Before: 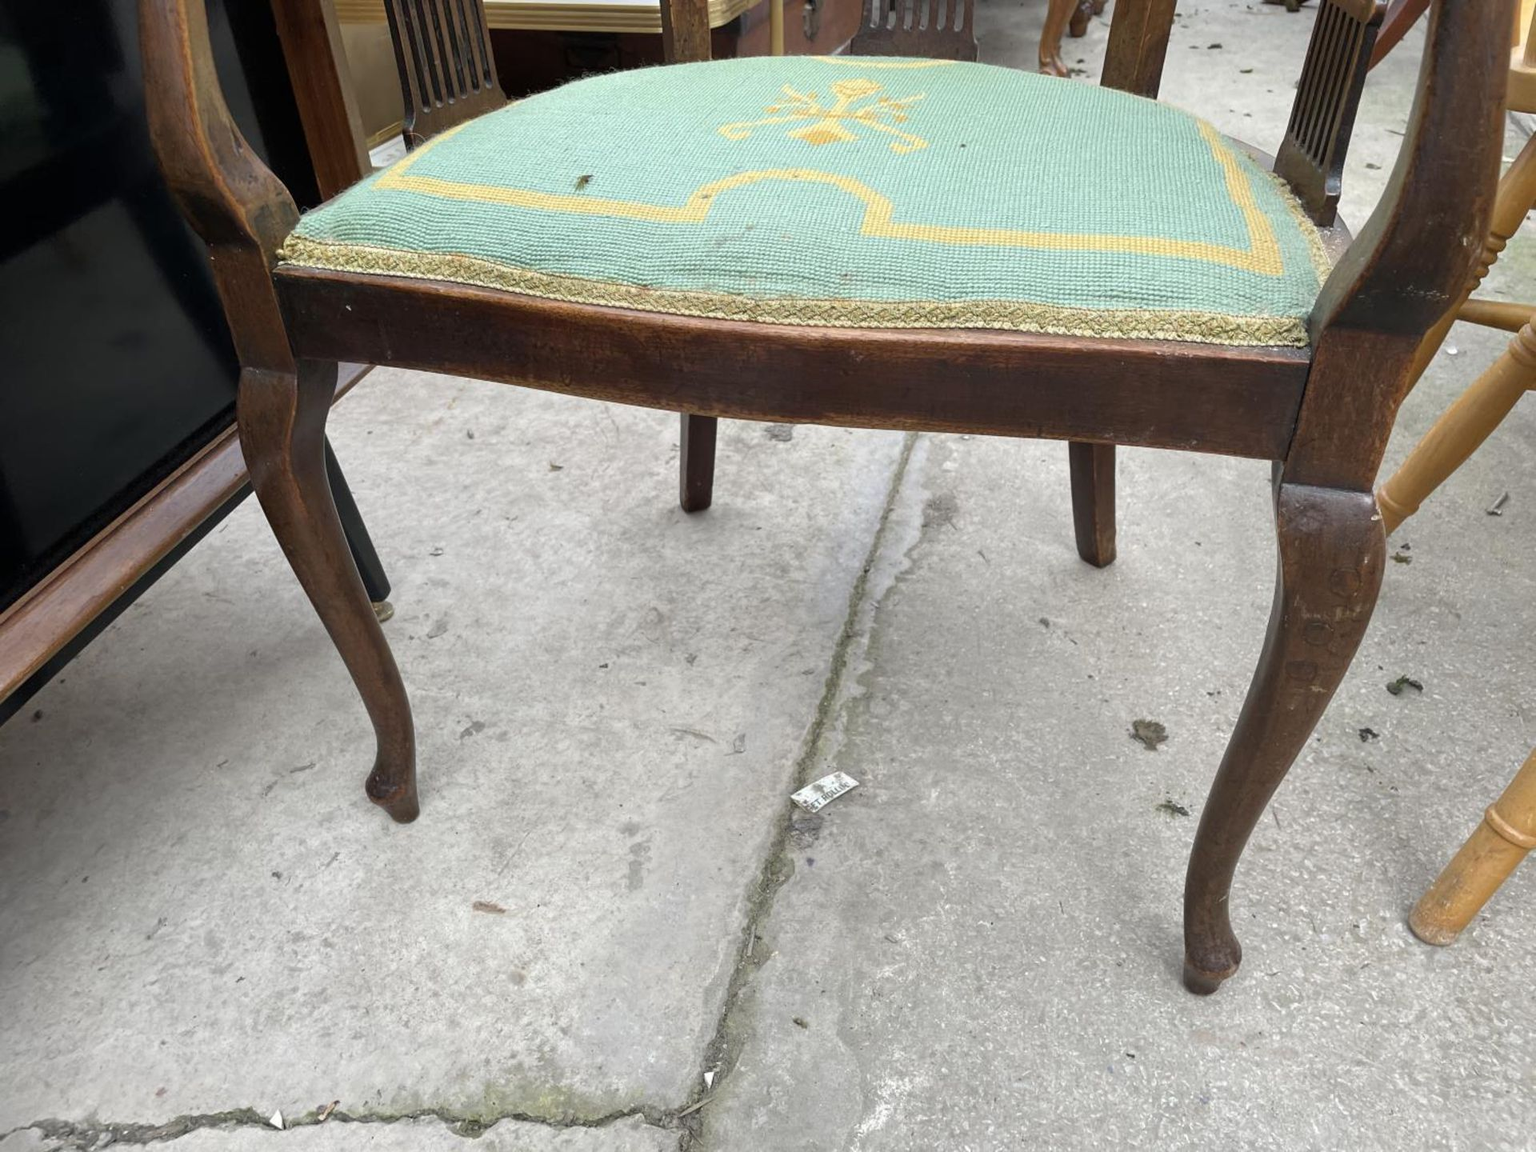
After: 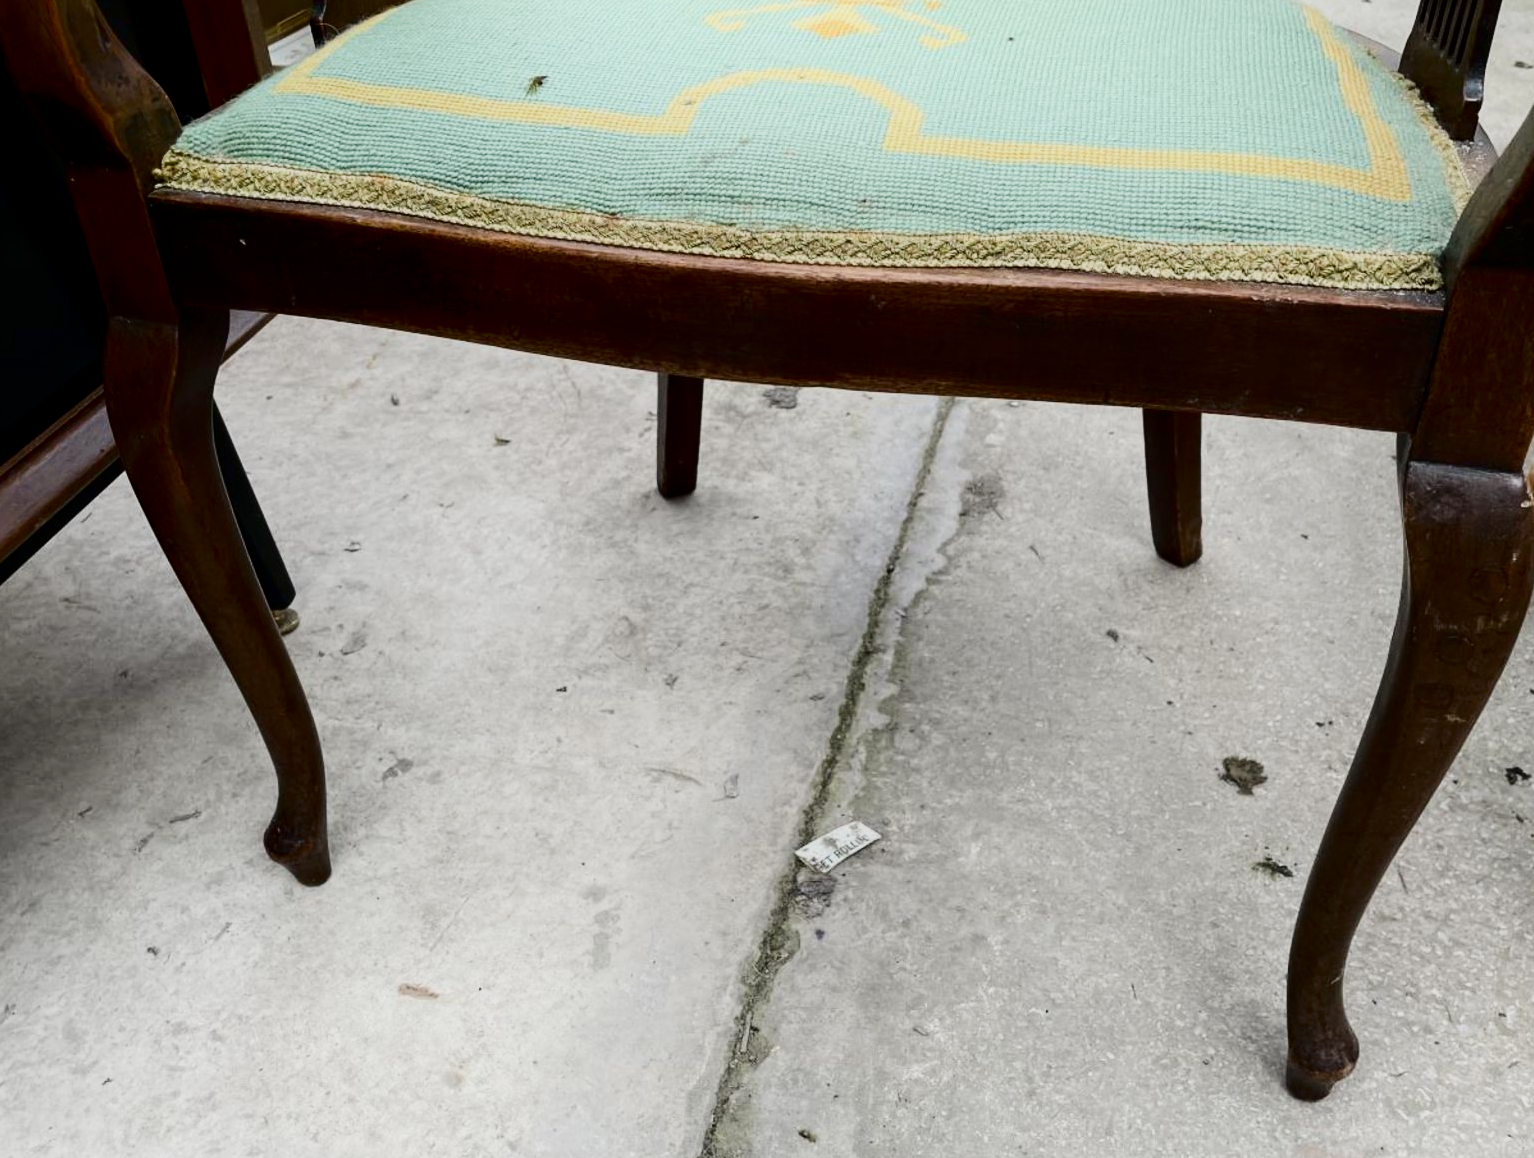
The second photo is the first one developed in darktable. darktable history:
filmic rgb: black relative exposure -7.65 EV, white relative exposure 4.56 EV, hardness 3.61, contrast 1.06
contrast brightness saturation: contrast 0.242, brightness -0.239, saturation 0.14
crop and rotate: left 10.09%, top 9.931%, right 10%, bottom 9.648%
shadows and highlights: shadows -41.58, highlights 64.72, soften with gaussian
